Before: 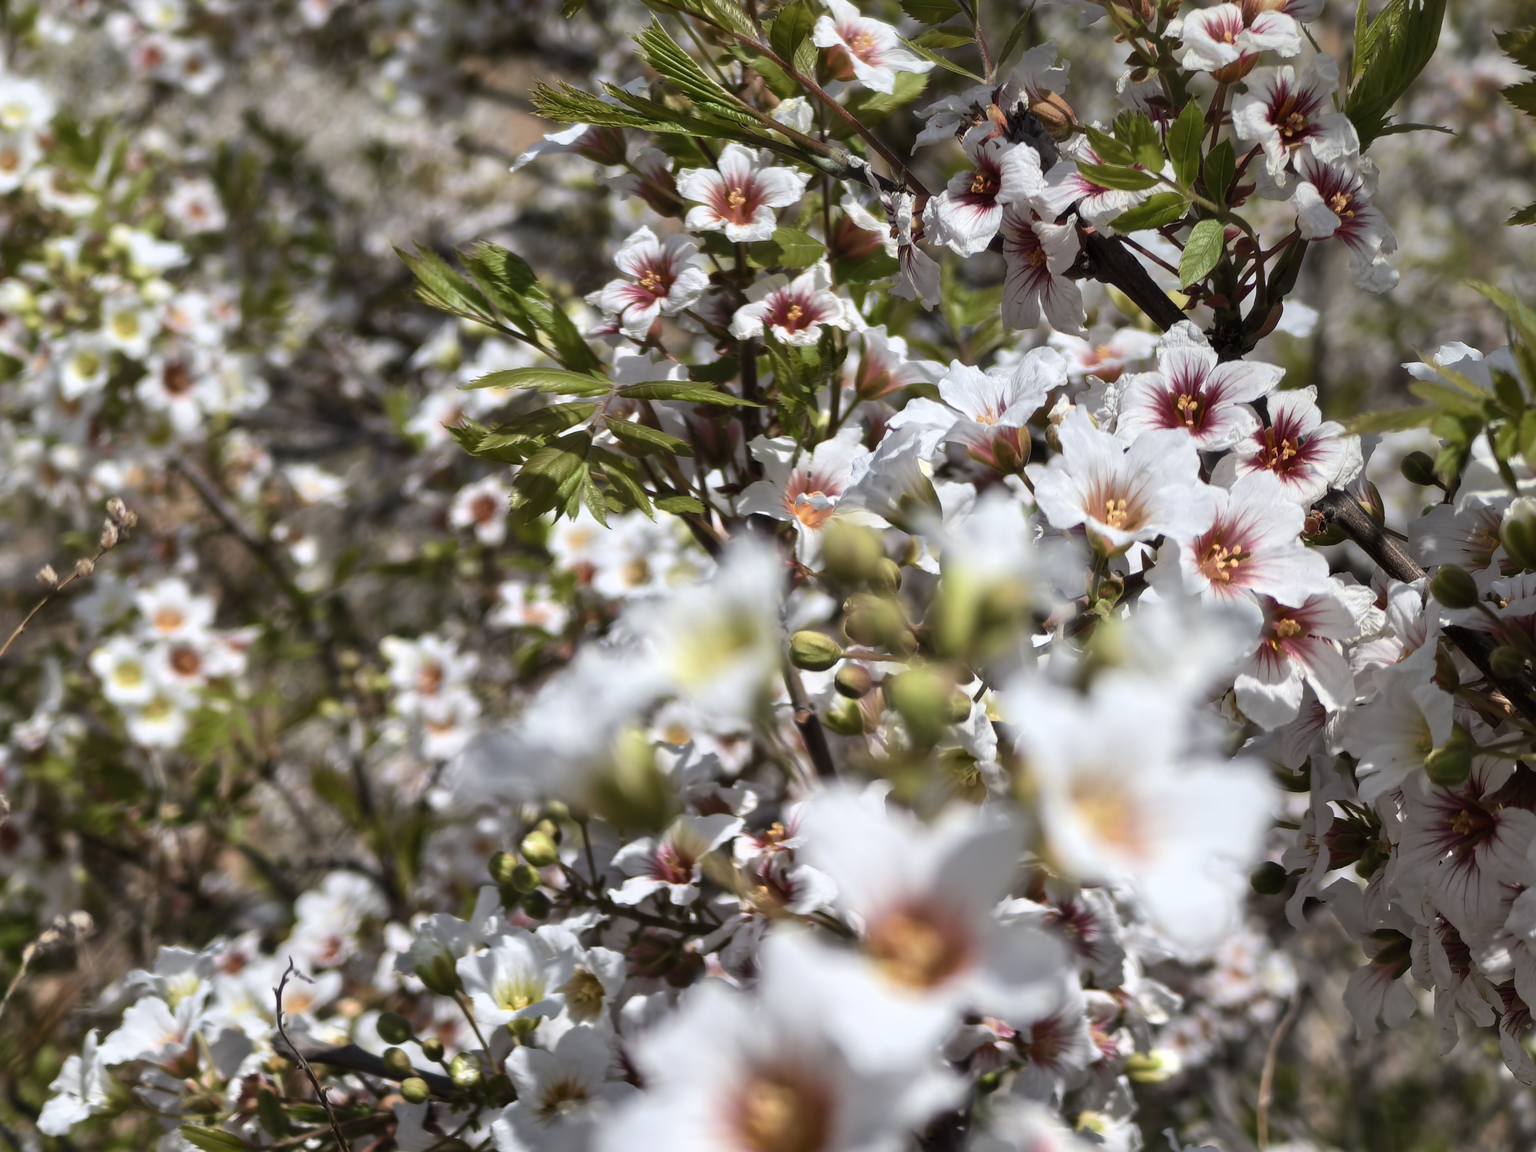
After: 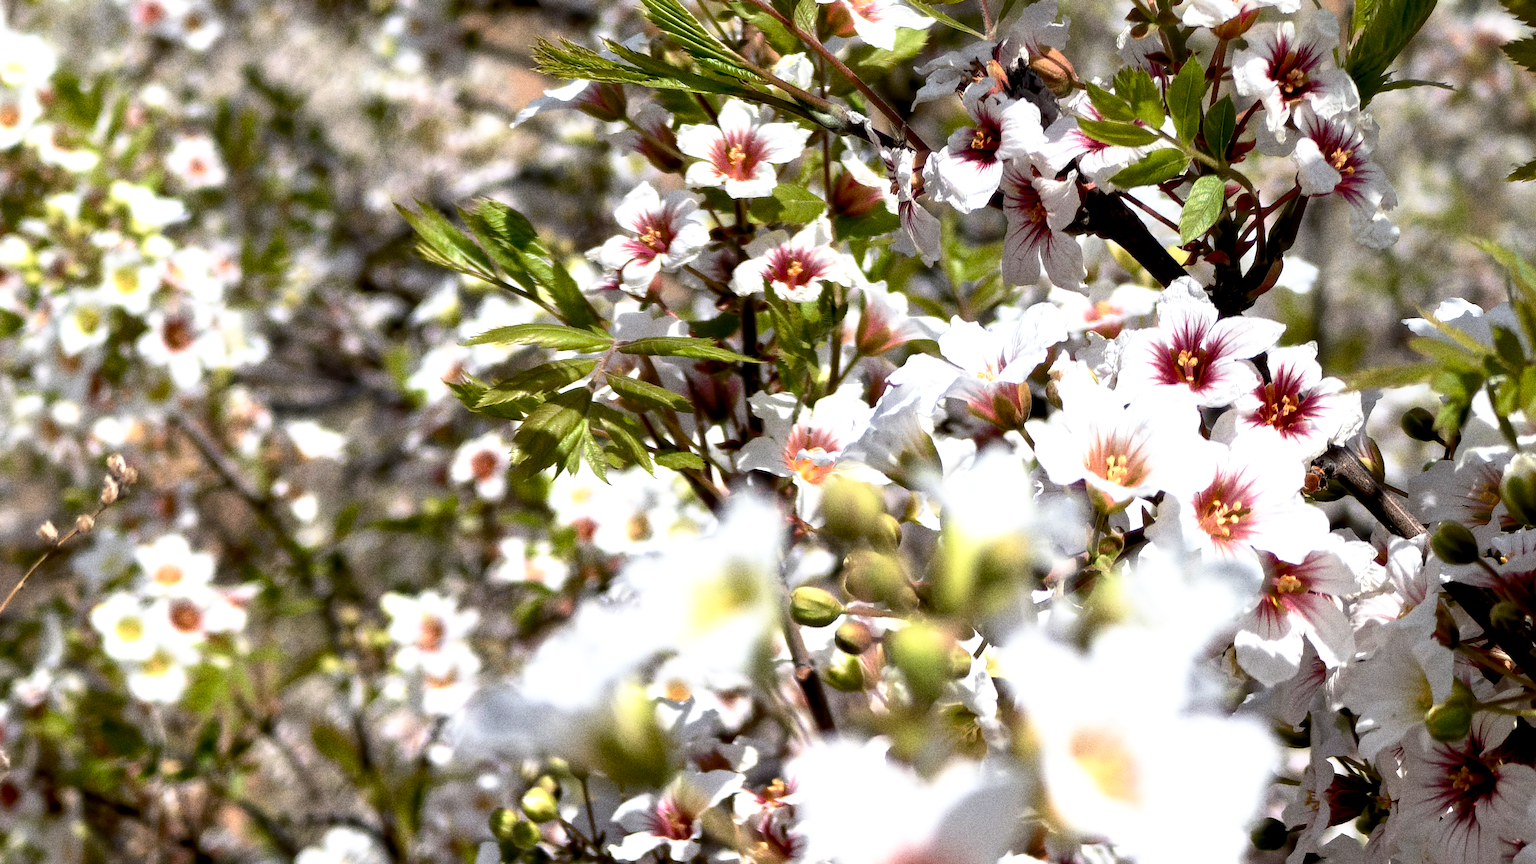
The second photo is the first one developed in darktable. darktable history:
grain: strength 49.07%
tone equalizer: -8 EV -0.55 EV
exposure: black level correction 0, exposure 0.7 EV, compensate exposure bias true, compensate highlight preservation false
crop: top 3.857%, bottom 21.132%
base curve: curves: ch0 [(0.017, 0) (0.425, 0.441) (0.844, 0.933) (1, 1)], preserve colors none
